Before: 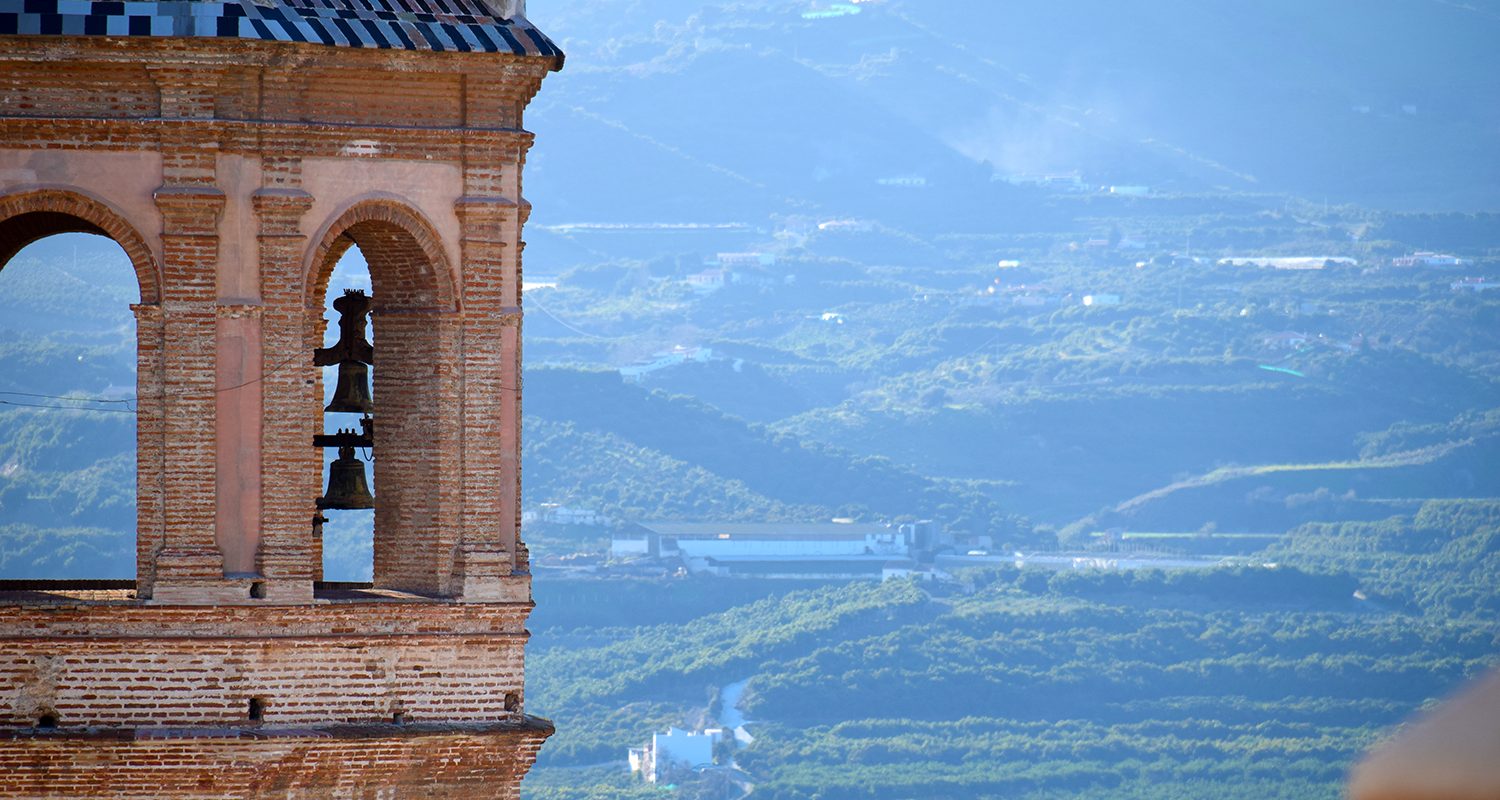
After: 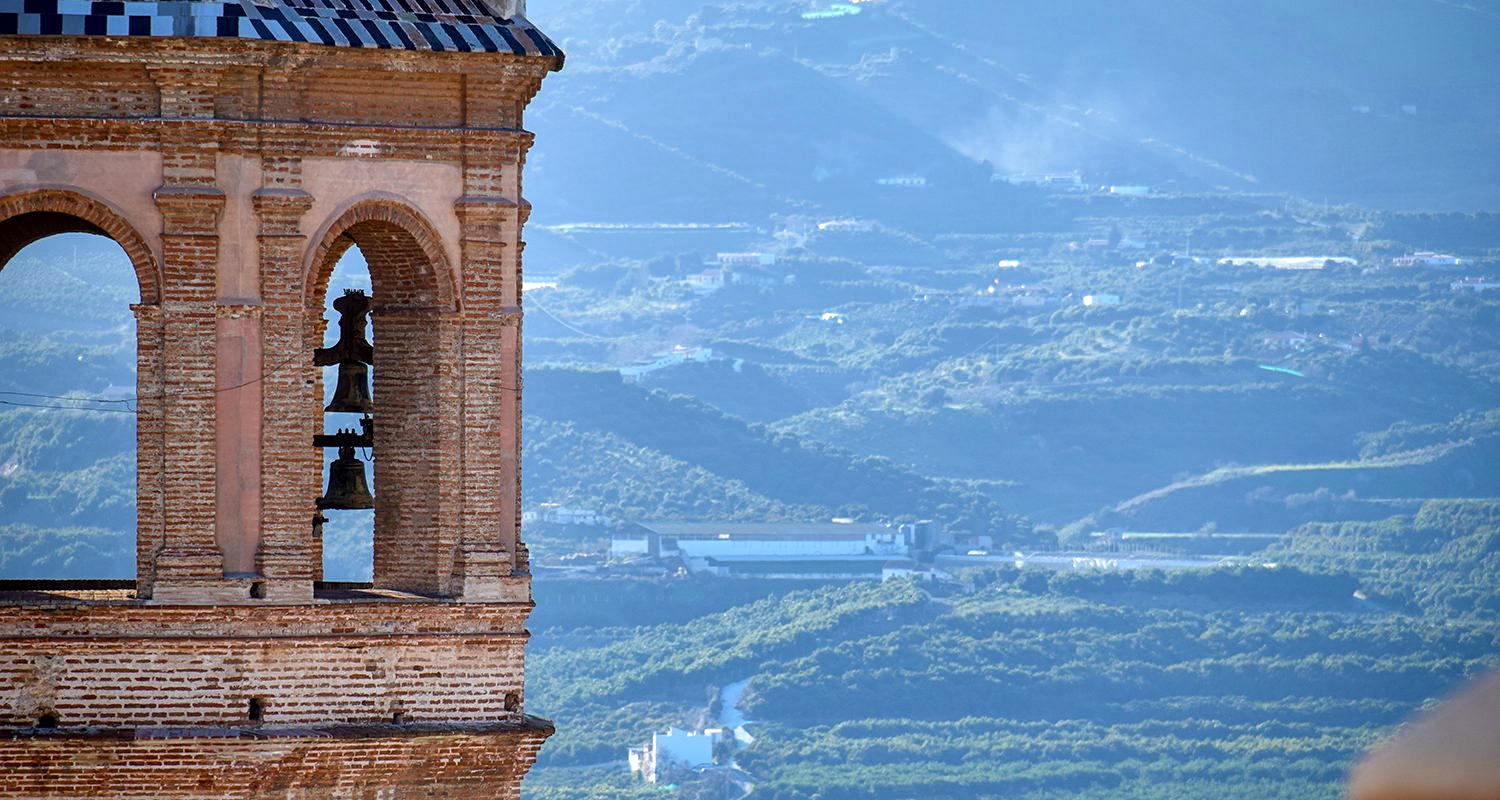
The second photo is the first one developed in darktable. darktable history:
shadows and highlights: soften with gaussian
local contrast: on, module defaults
sharpen: amount 0.2
